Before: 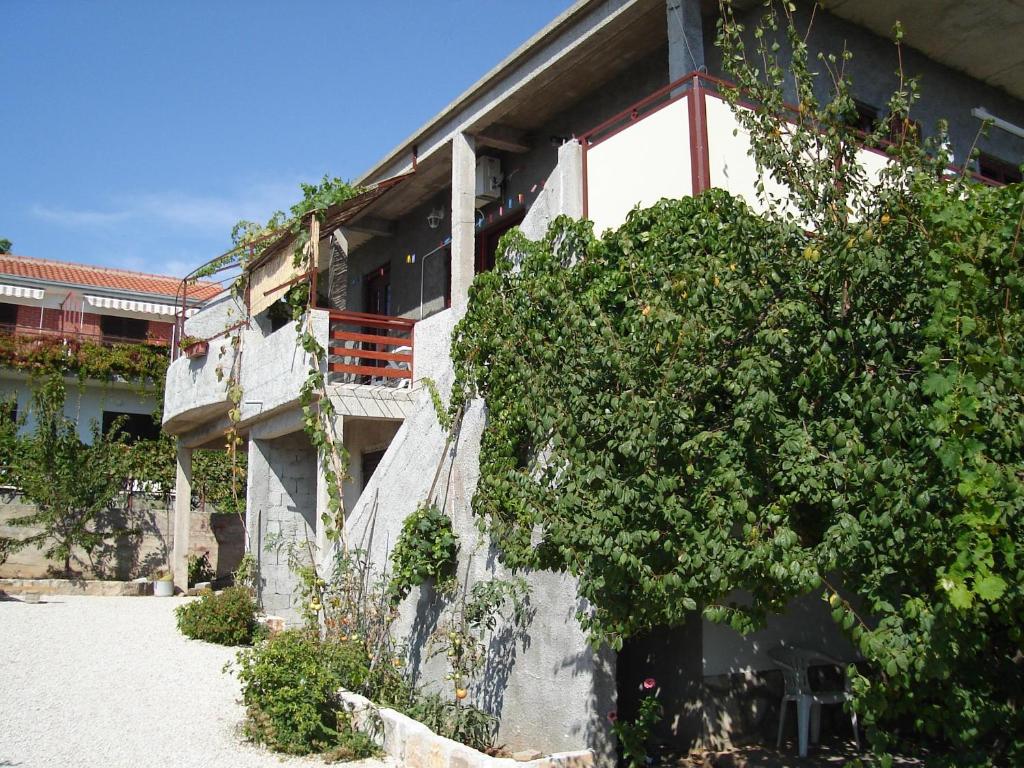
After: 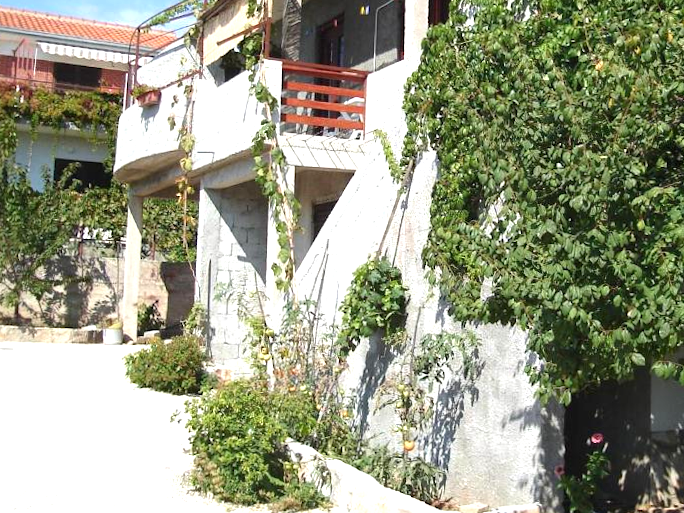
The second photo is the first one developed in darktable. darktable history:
crop and rotate: angle -0.82°, left 3.85%, top 31.828%, right 27.992%
exposure: black level correction 0, exposure 0.7 EV, compensate exposure bias true, compensate highlight preservation false
